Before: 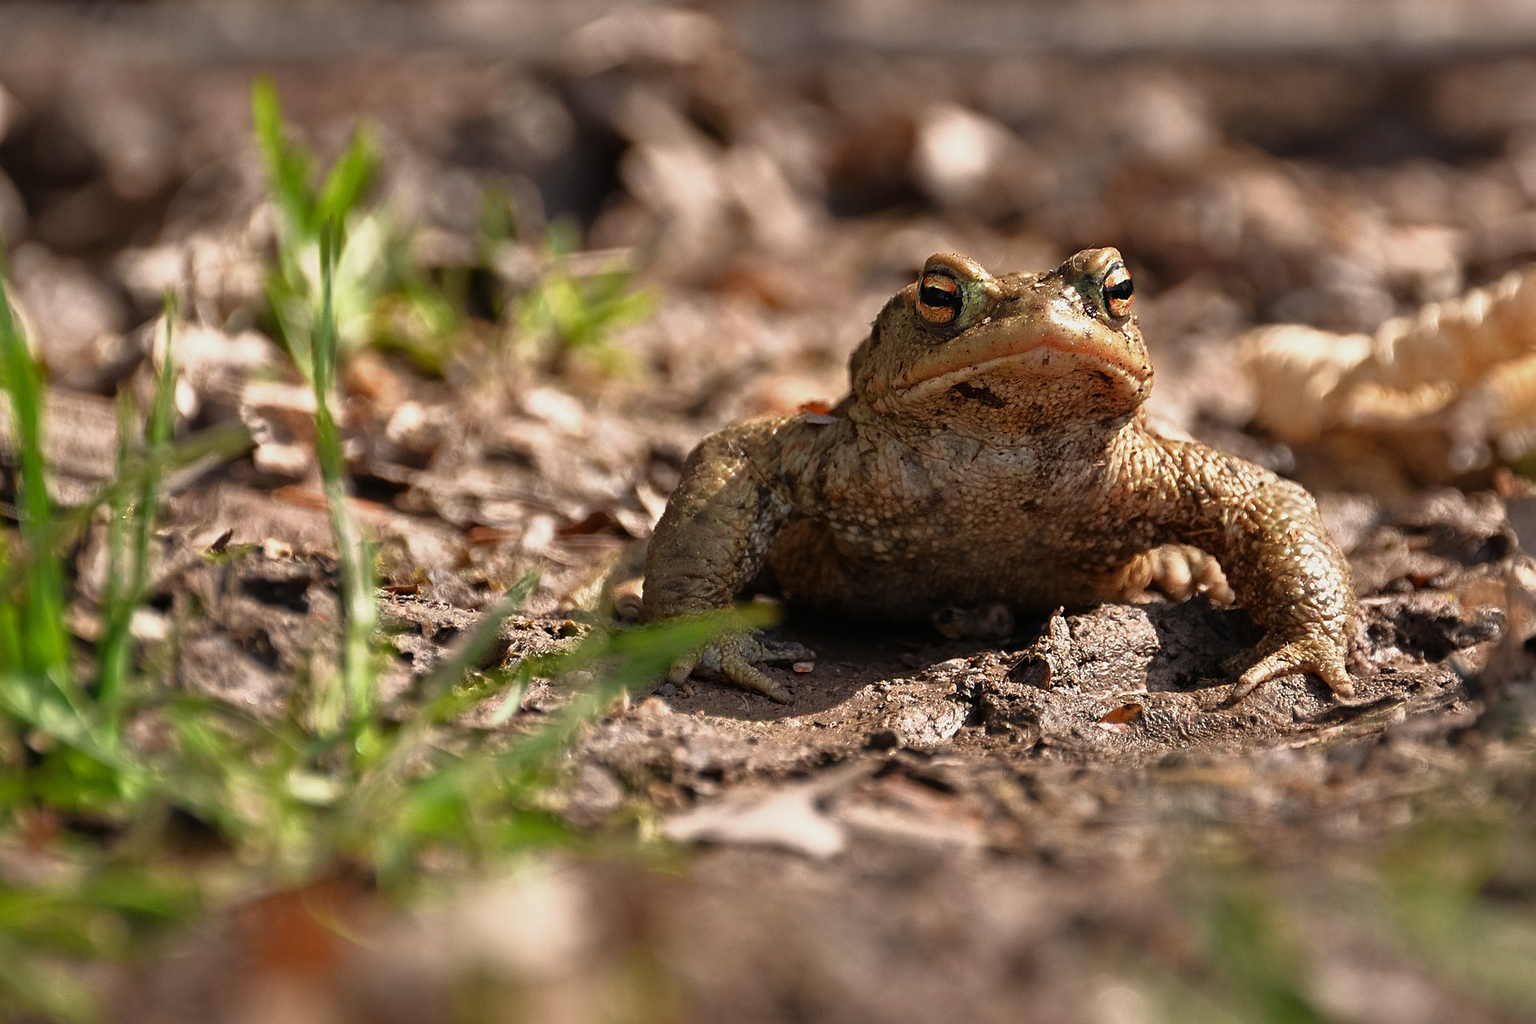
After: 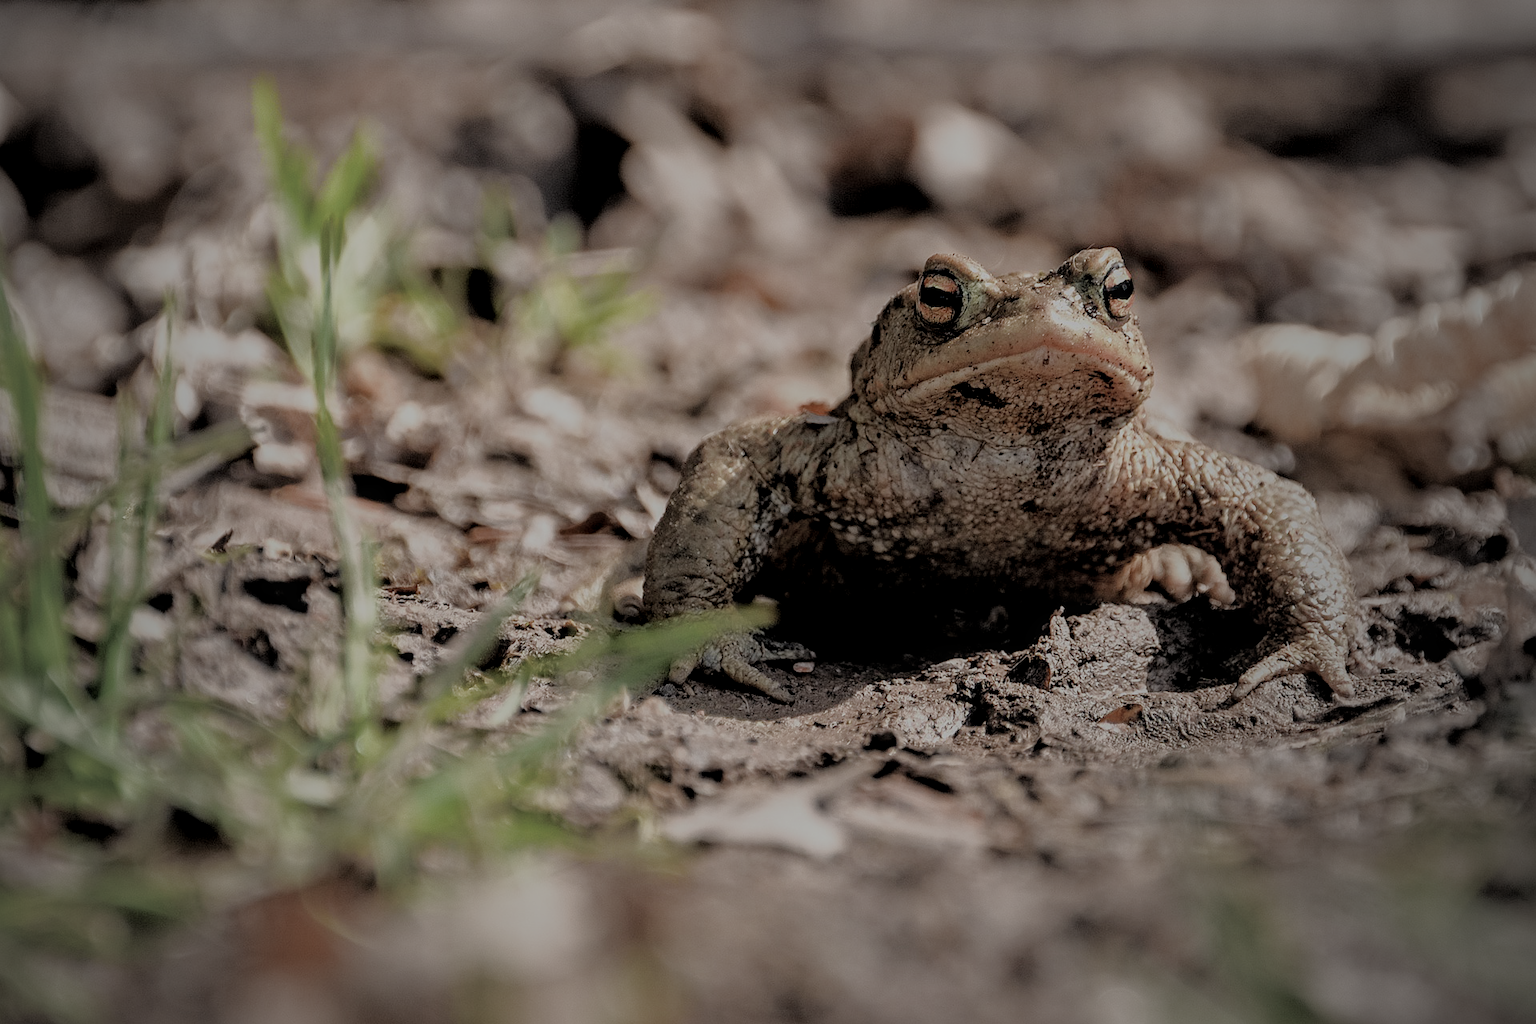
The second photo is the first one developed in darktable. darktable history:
local contrast: on, module defaults
filmic rgb: black relative exposure -4.42 EV, white relative exposure 6.58 EV, hardness 1.85, contrast 0.5
vignetting: fall-off start 72.14%, fall-off radius 108.07%, brightness -0.713, saturation -0.488, center (-0.054, -0.359), width/height ratio 0.729
contrast brightness saturation: contrast -0.05, saturation -0.41
